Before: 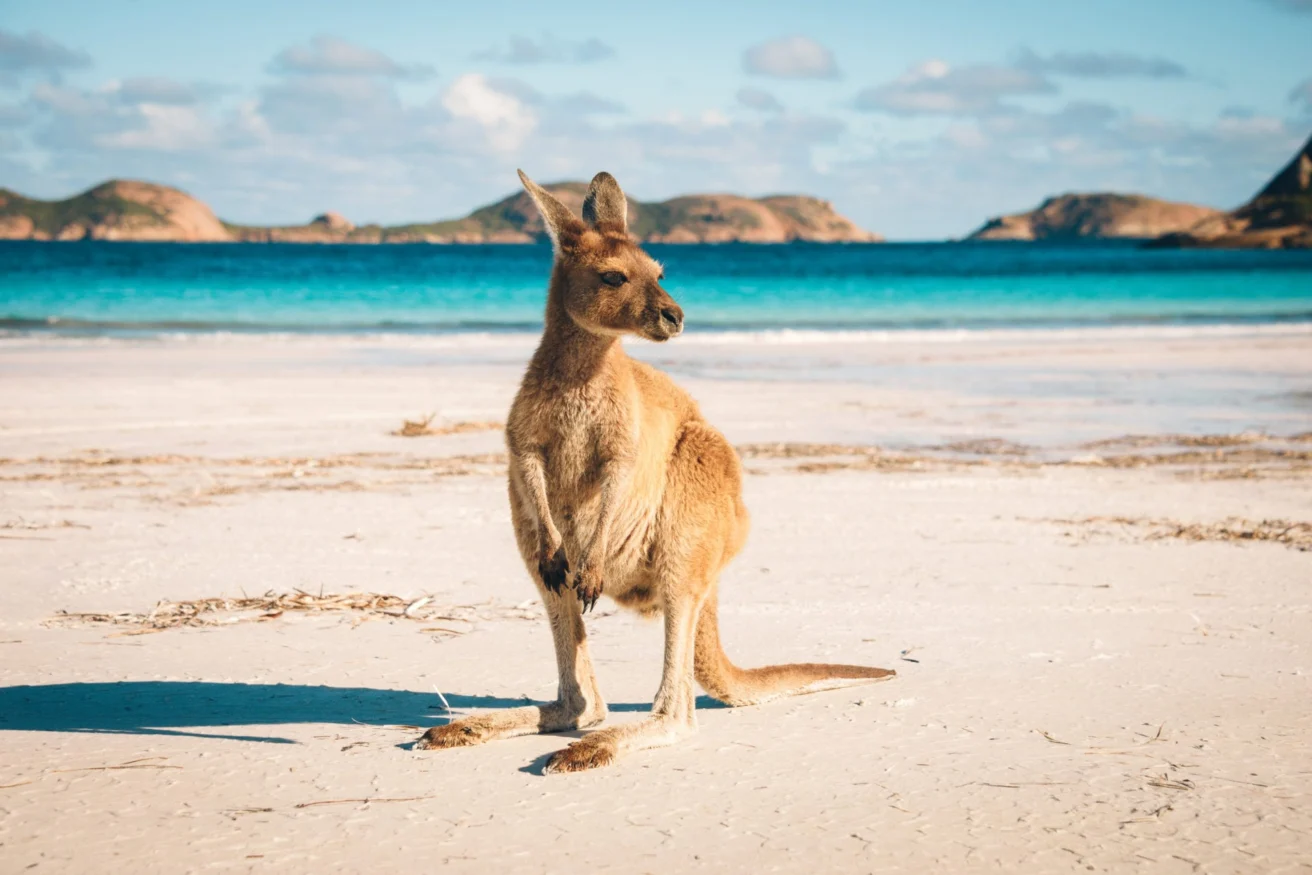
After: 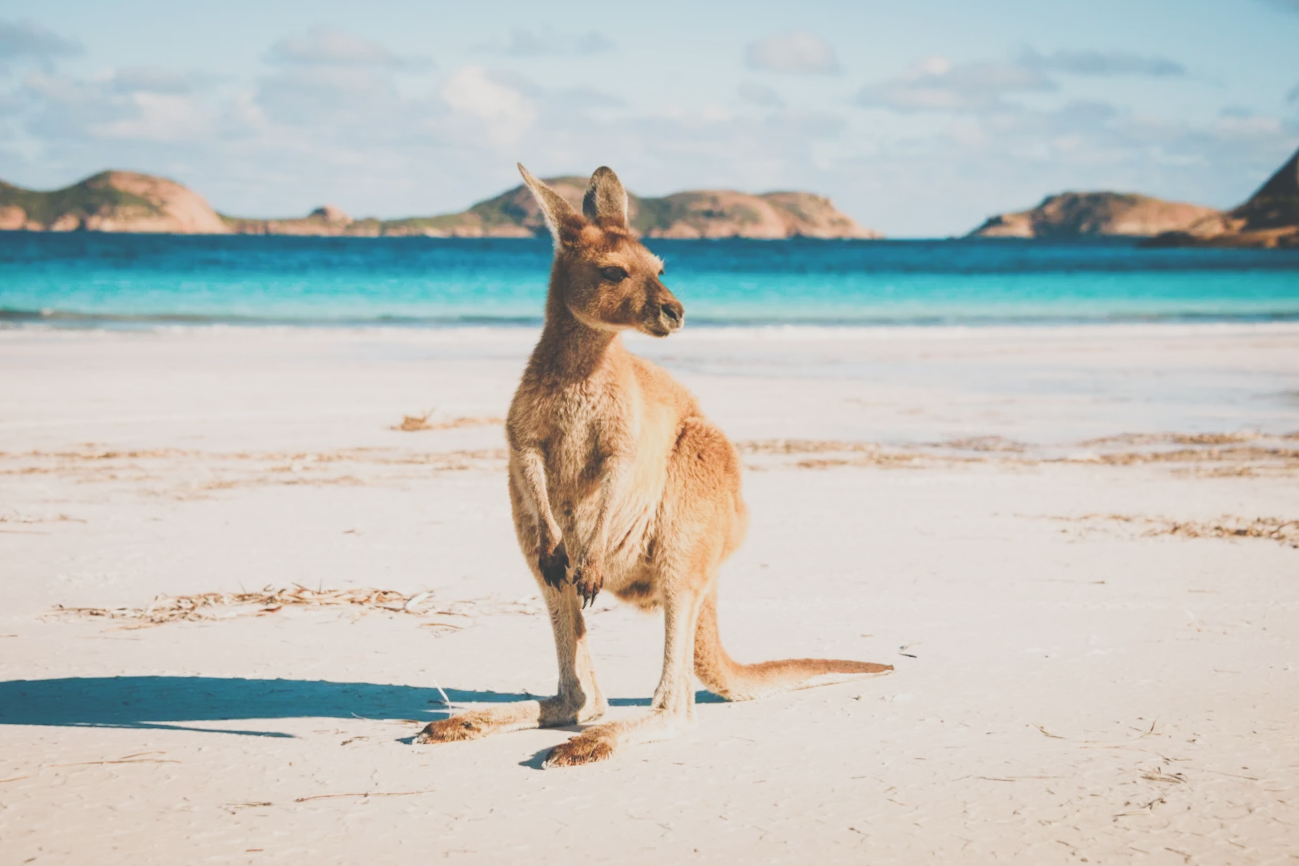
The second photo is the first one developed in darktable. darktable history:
sigmoid: contrast 1.7
exposure: black level correction -0.062, exposure -0.05 EV, compensate highlight preservation false
rotate and perspective: rotation 0.174°, lens shift (vertical) 0.013, lens shift (horizontal) 0.019, shear 0.001, automatic cropping original format, crop left 0.007, crop right 0.991, crop top 0.016, crop bottom 0.997
